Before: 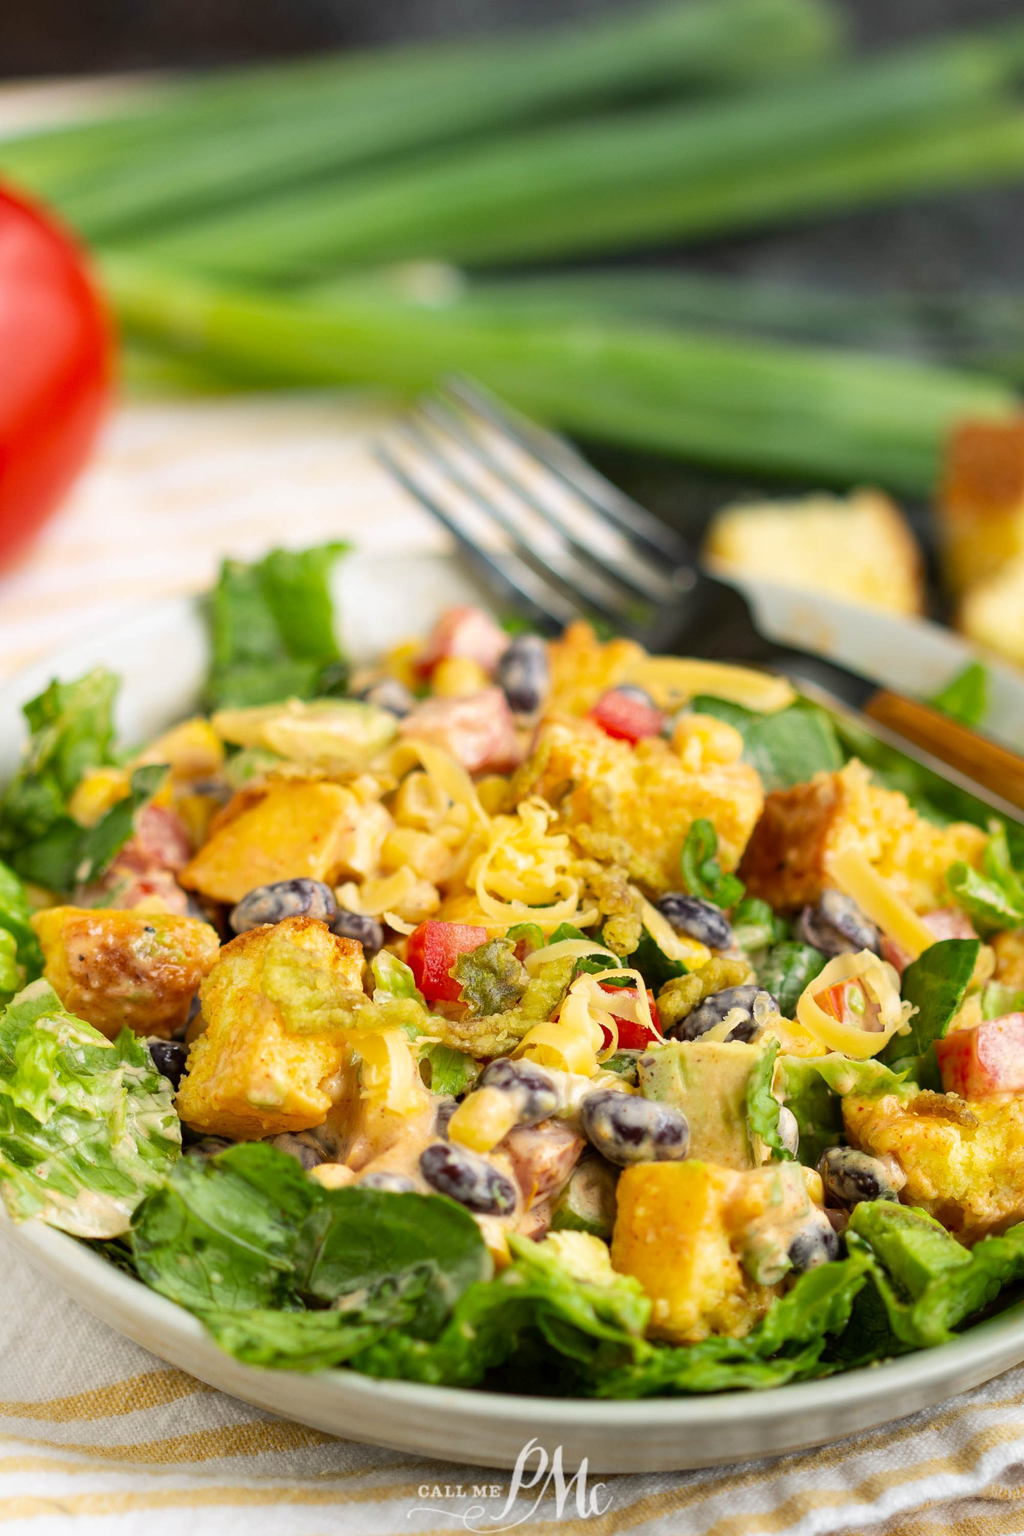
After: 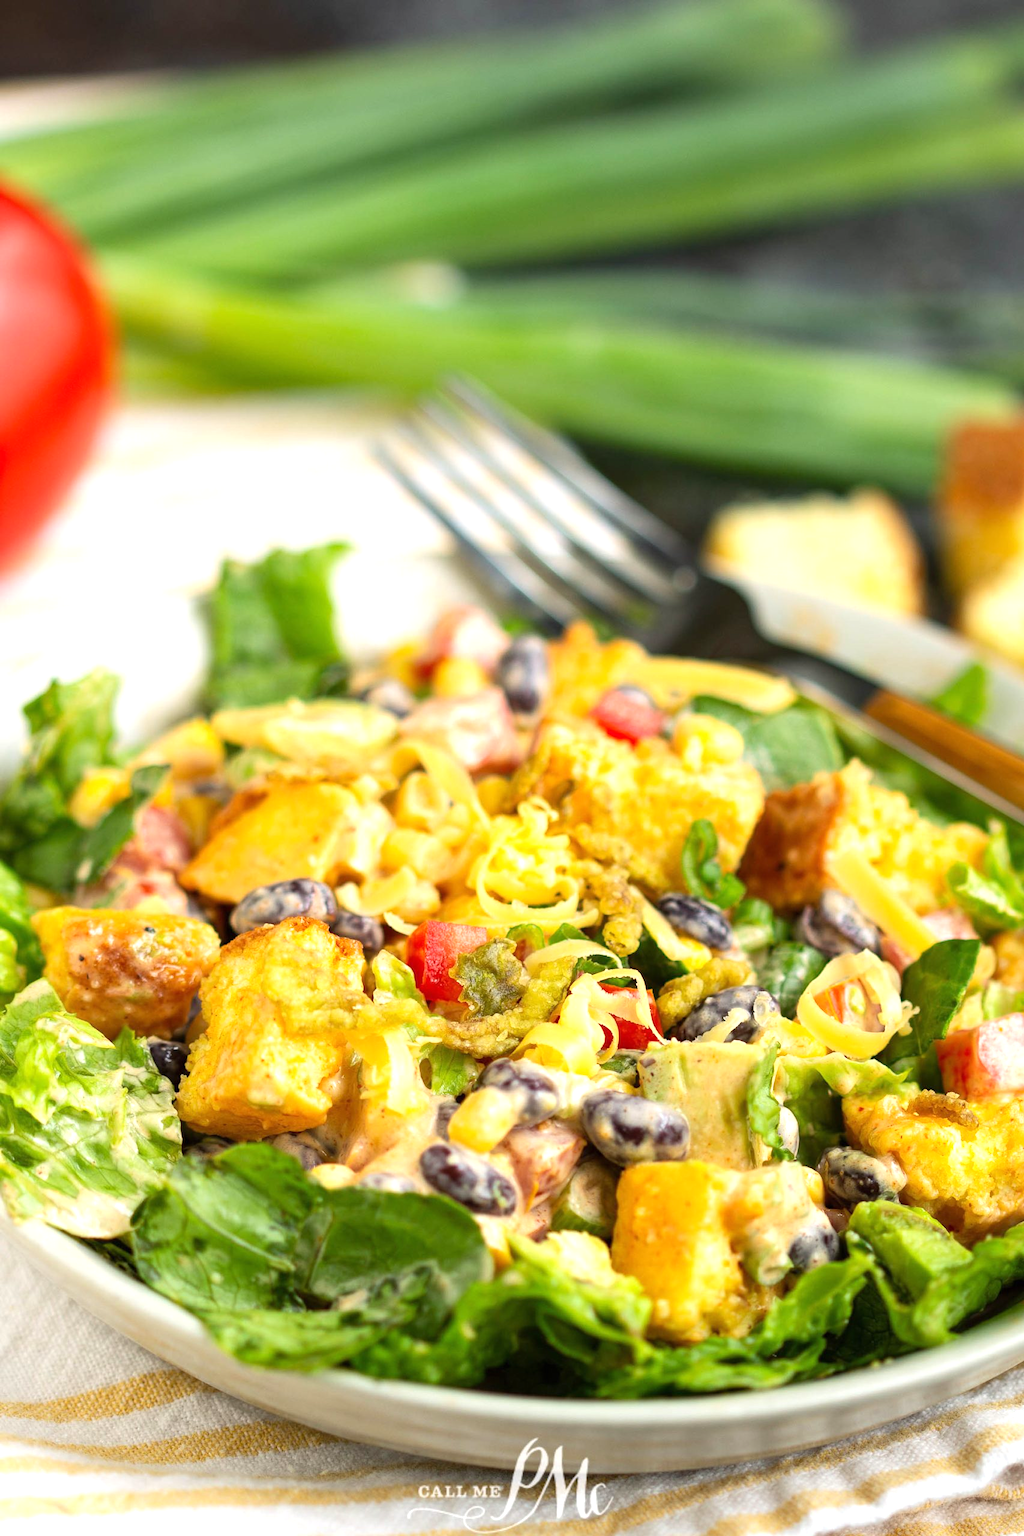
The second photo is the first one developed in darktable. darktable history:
exposure: black level correction 0, exposure 0.498 EV, compensate highlight preservation false
